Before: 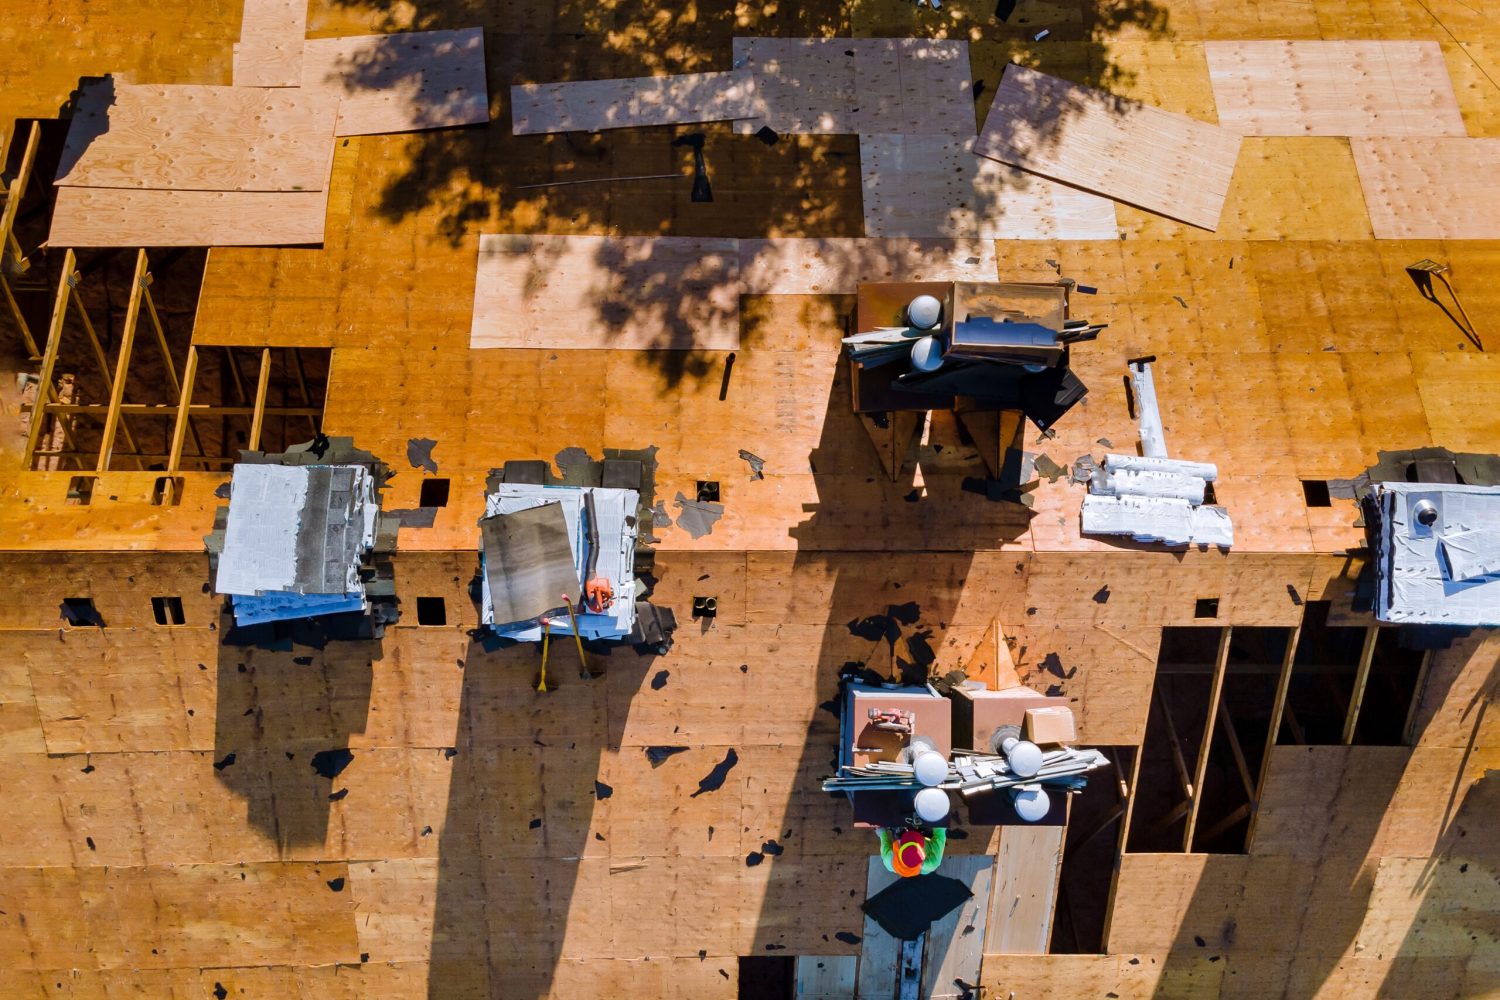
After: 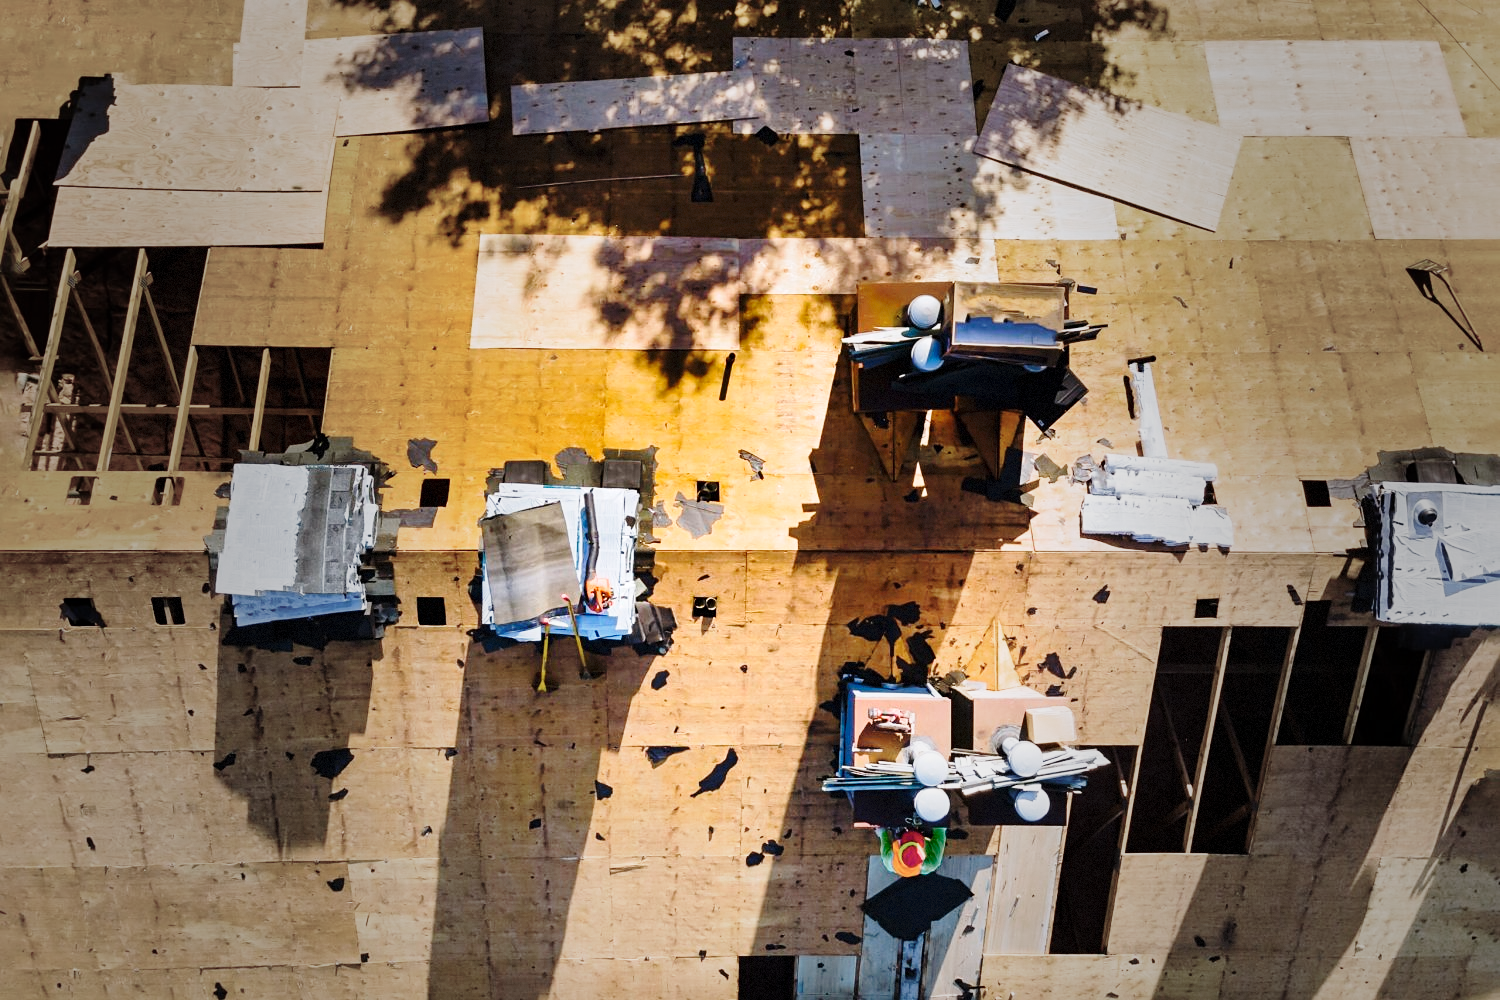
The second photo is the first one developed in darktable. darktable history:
vignetting: fall-off start 16.85%, fall-off radius 99.68%, width/height ratio 0.713, dithering 8-bit output
sharpen: amount 0.206
color zones: curves: ch0 [(0, 0.558) (0.143, 0.548) (0.286, 0.447) (0.429, 0.259) (0.571, 0.5) (0.714, 0.5) (0.857, 0.593) (1, 0.558)]; ch1 [(0, 0.543) (0.01, 0.544) (0.12, 0.492) (0.248, 0.458) (0.5, 0.534) (0.748, 0.5) (0.99, 0.469) (1, 0.543)]; ch2 [(0, 0.507) (0.143, 0.522) (0.286, 0.505) (0.429, 0.5) (0.571, 0.5) (0.714, 0.5) (0.857, 0.5) (1, 0.507)]
base curve: curves: ch0 [(0, 0) (0.028, 0.03) (0.121, 0.232) (0.46, 0.748) (0.859, 0.968) (1, 1)], preserve colors none
